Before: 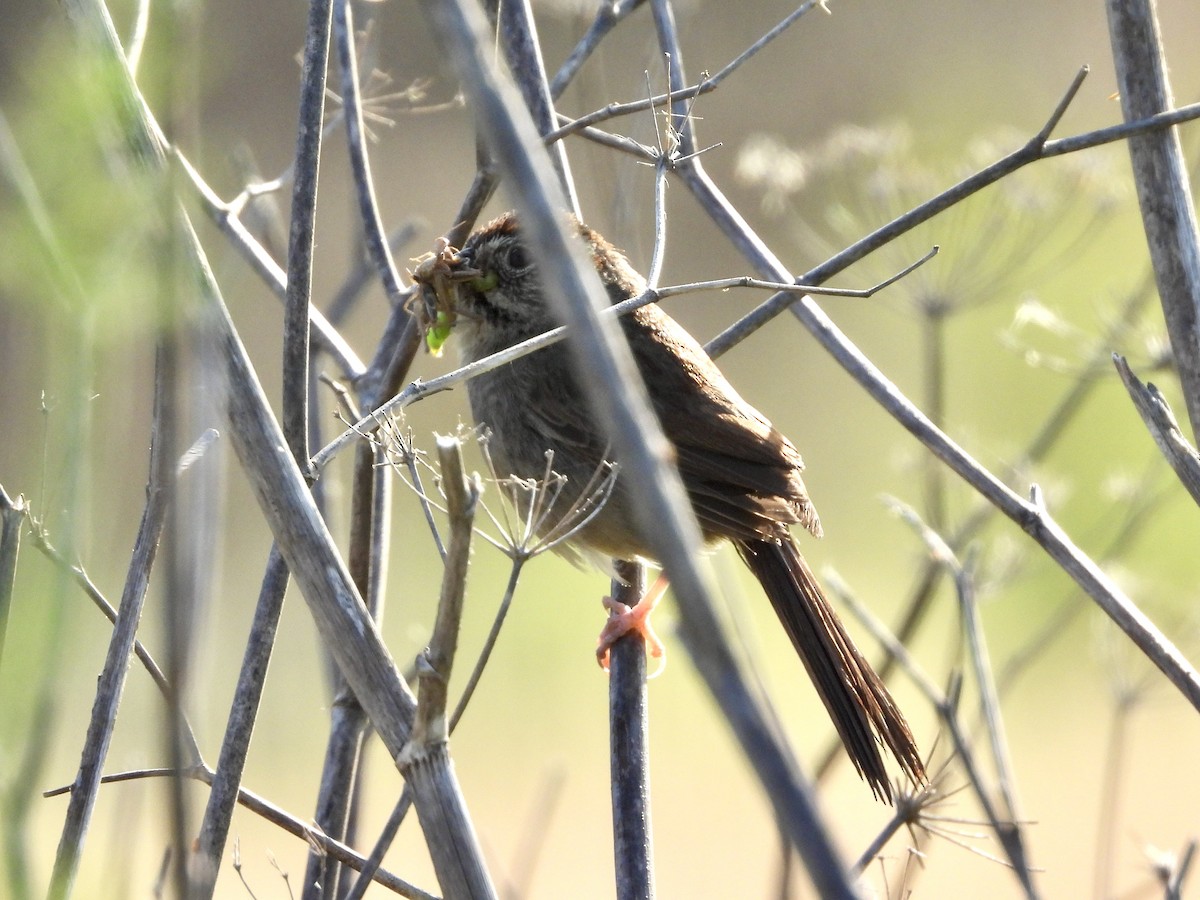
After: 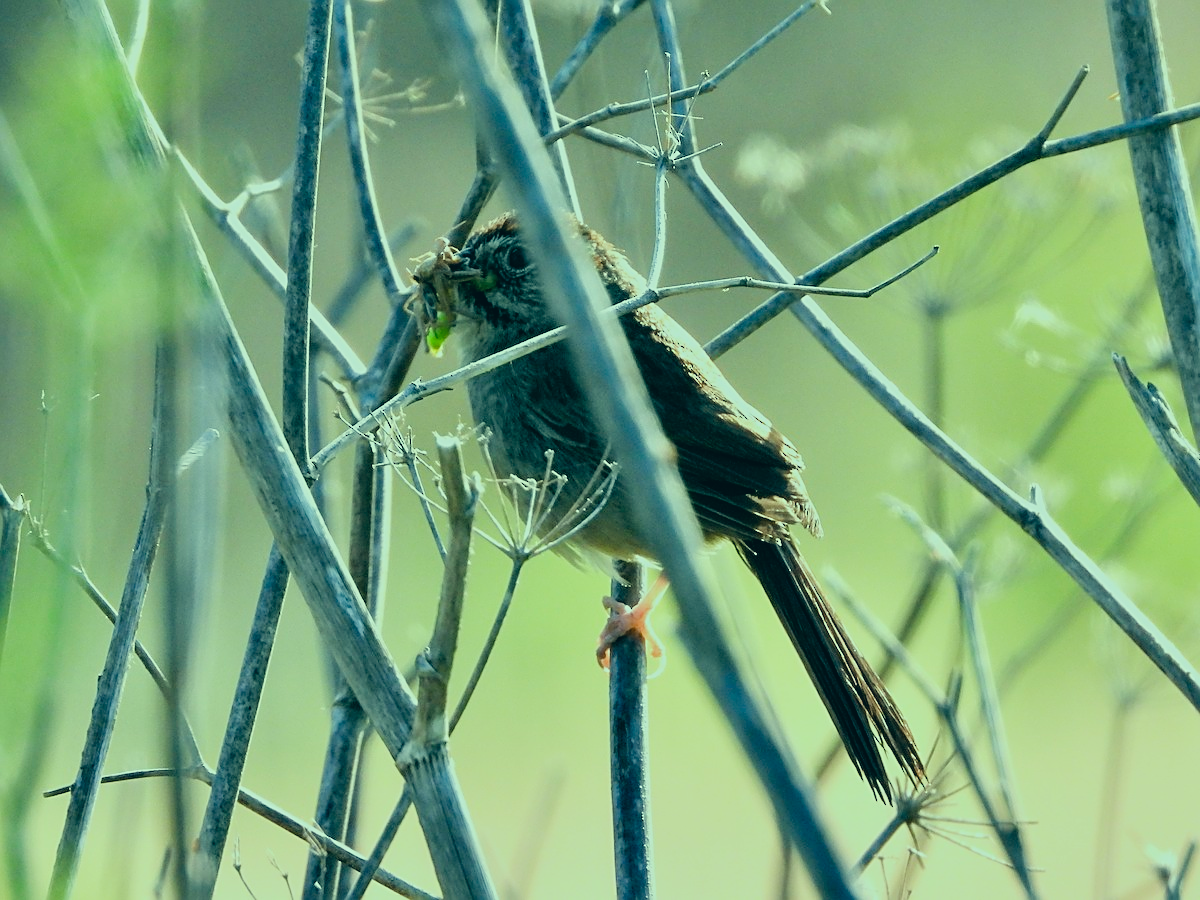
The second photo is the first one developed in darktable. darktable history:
color correction: highlights a* -19.5, highlights b* 9.79, shadows a* -20.35, shadows b* -10.97
sharpen: on, module defaults
filmic rgb: black relative exposure -7.95 EV, white relative exposure 4.15 EV, threshold 3.06 EV, hardness 4.08, latitude 51.17%, contrast 1.012, shadows ↔ highlights balance 5.25%, enable highlight reconstruction true
